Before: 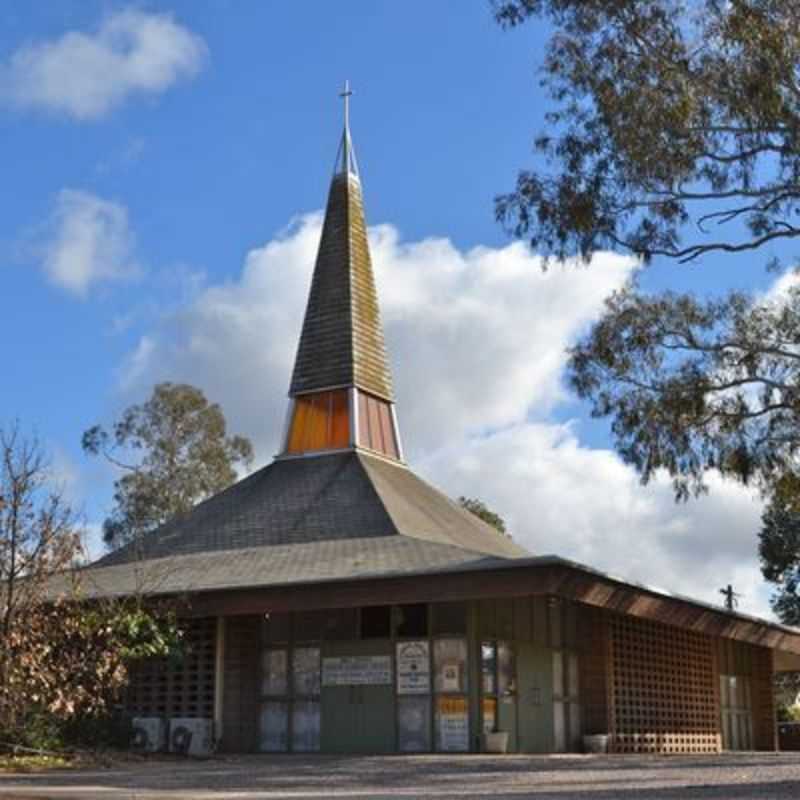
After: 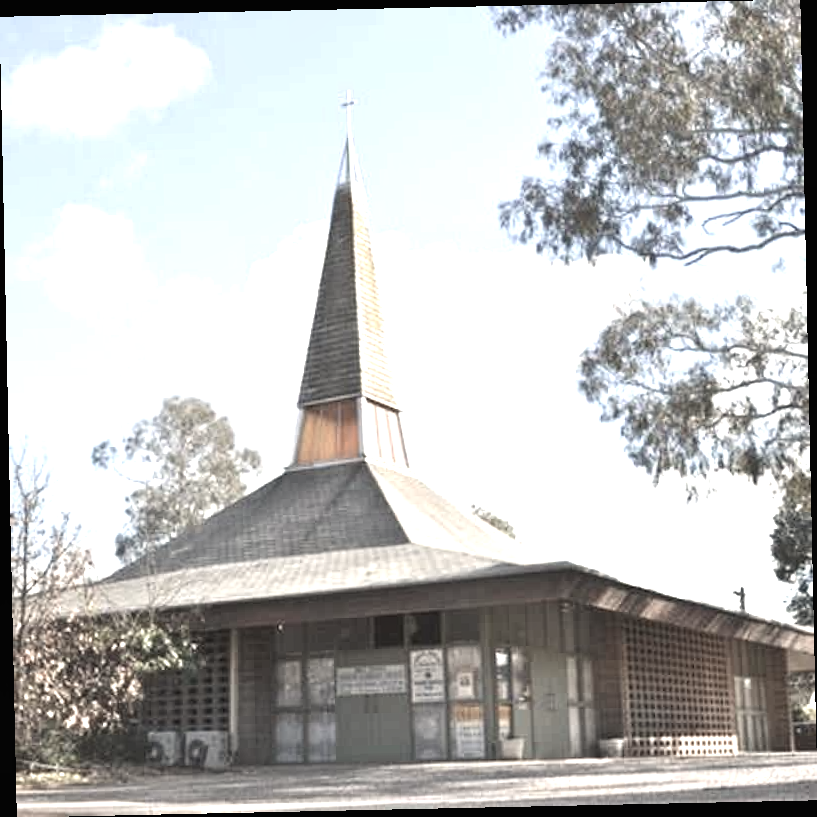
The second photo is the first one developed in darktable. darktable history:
exposure: black level correction 0, exposure 1.975 EV, compensate exposure bias true, compensate highlight preservation false
contrast equalizer: y [[0.439, 0.44, 0.442, 0.457, 0.493, 0.498], [0.5 ×6], [0.5 ×6], [0 ×6], [0 ×6]], mix 0.59
color correction: saturation 0.3
rotate and perspective: rotation -1.24°, automatic cropping off
white balance: red 1.045, blue 0.932
